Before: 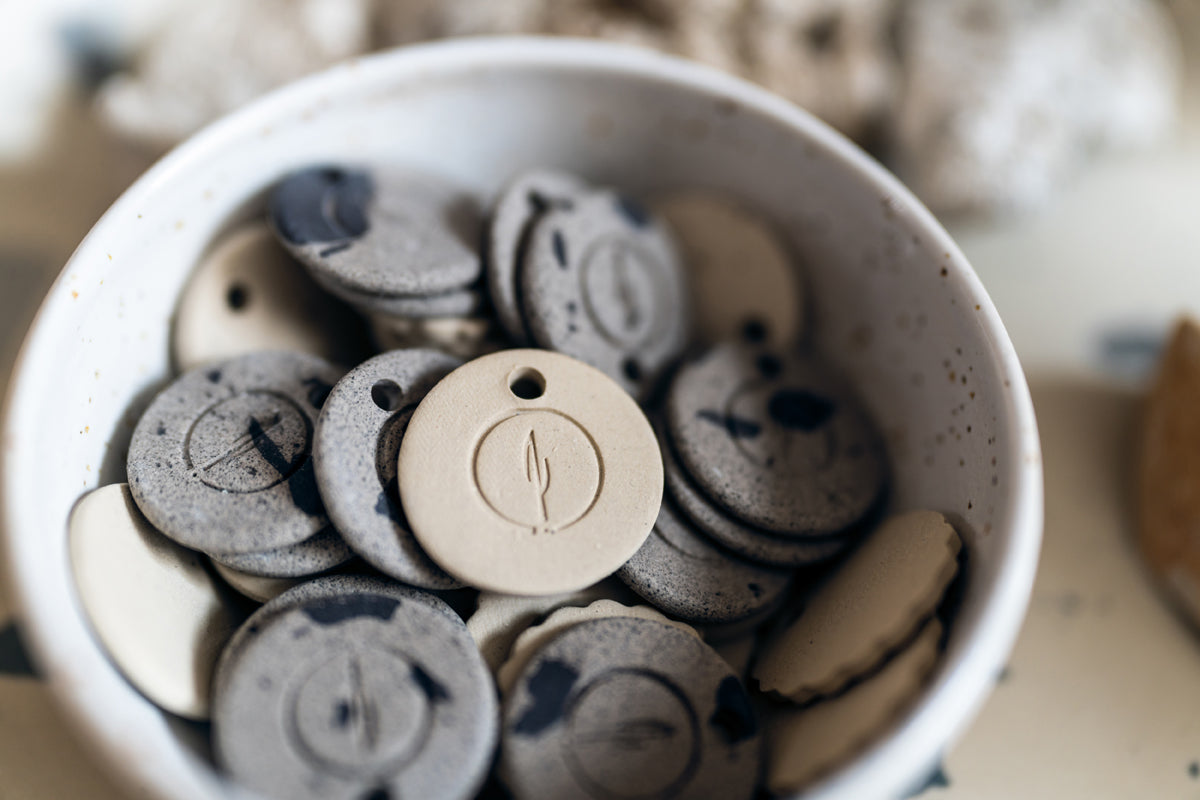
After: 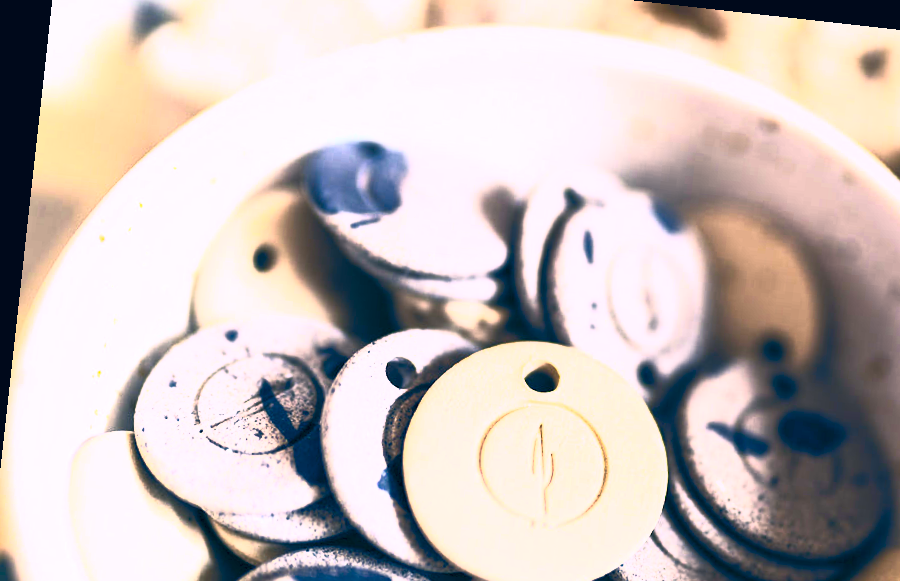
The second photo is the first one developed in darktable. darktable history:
crop and rotate: angle -6.31°, left 2.204%, top 6.742%, right 27.473%, bottom 30.573%
color calibration: illuminant as shot in camera, x 0.358, y 0.373, temperature 4628.91 K
exposure: exposure 0.602 EV, compensate highlight preservation false
contrast brightness saturation: contrast 0.996, brightness 0.986, saturation 0.983
color correction: highlights a* 10.32, highlights b* 14.75, shadows a* -9.94, shadows b* -14.86
